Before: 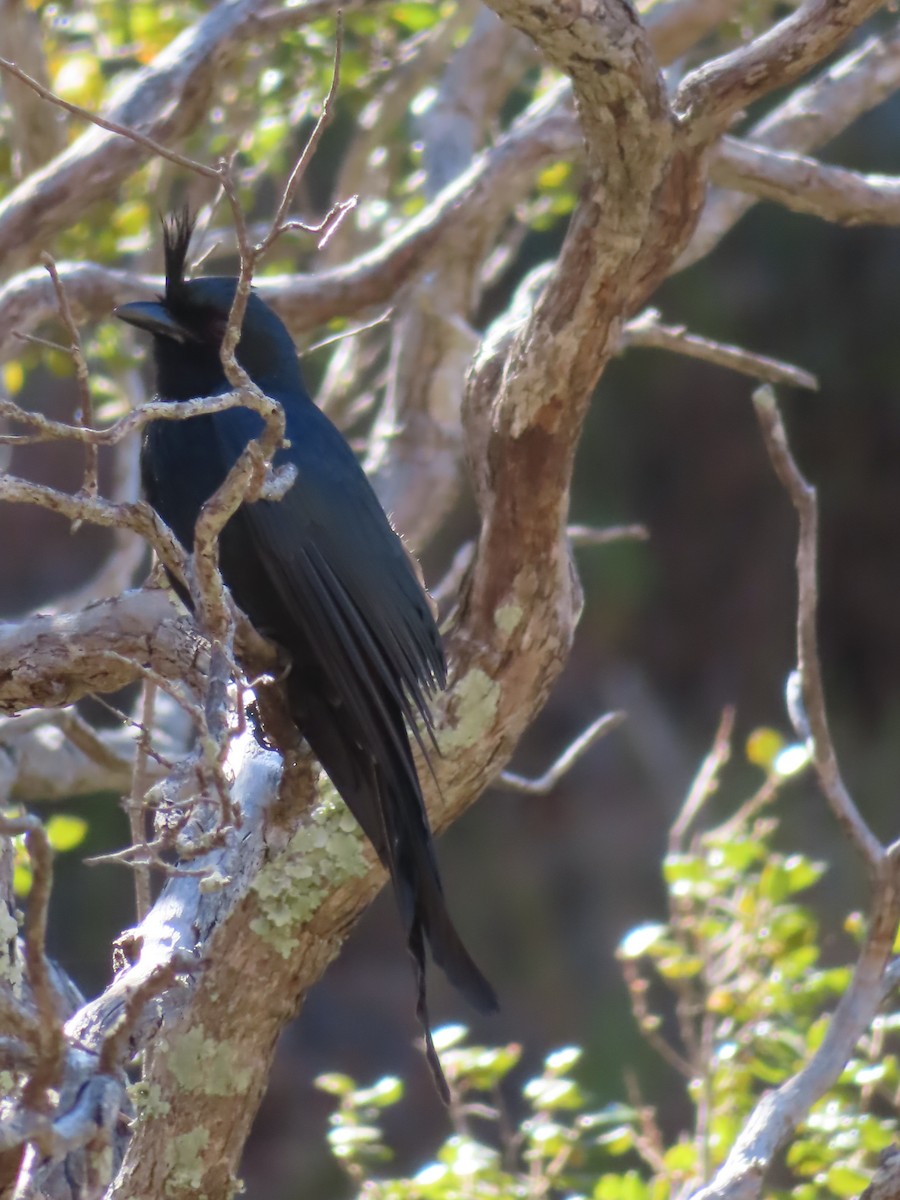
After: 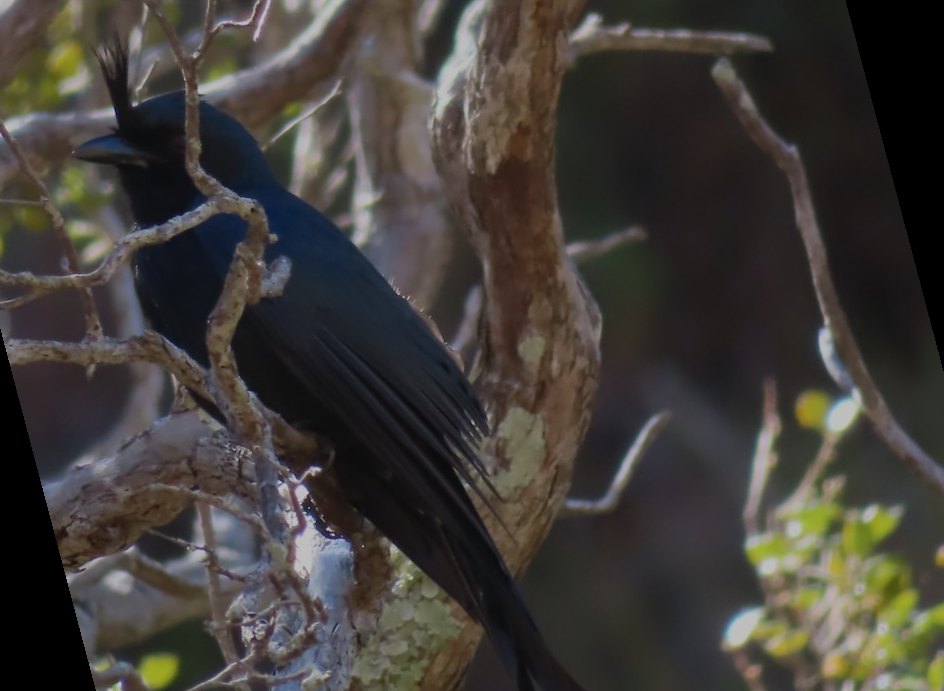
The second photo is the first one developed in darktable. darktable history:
rotate and perspective: rotation -14.8°, crop left 0.1, crop right 0.903, crop top 0.25, crop bottom 0.748
exposure: exposure -1.468 EV, compensate highlight preservation false
contrast brightness saturation: contrast 0.2, brightness 0.15, saturation 0.14
